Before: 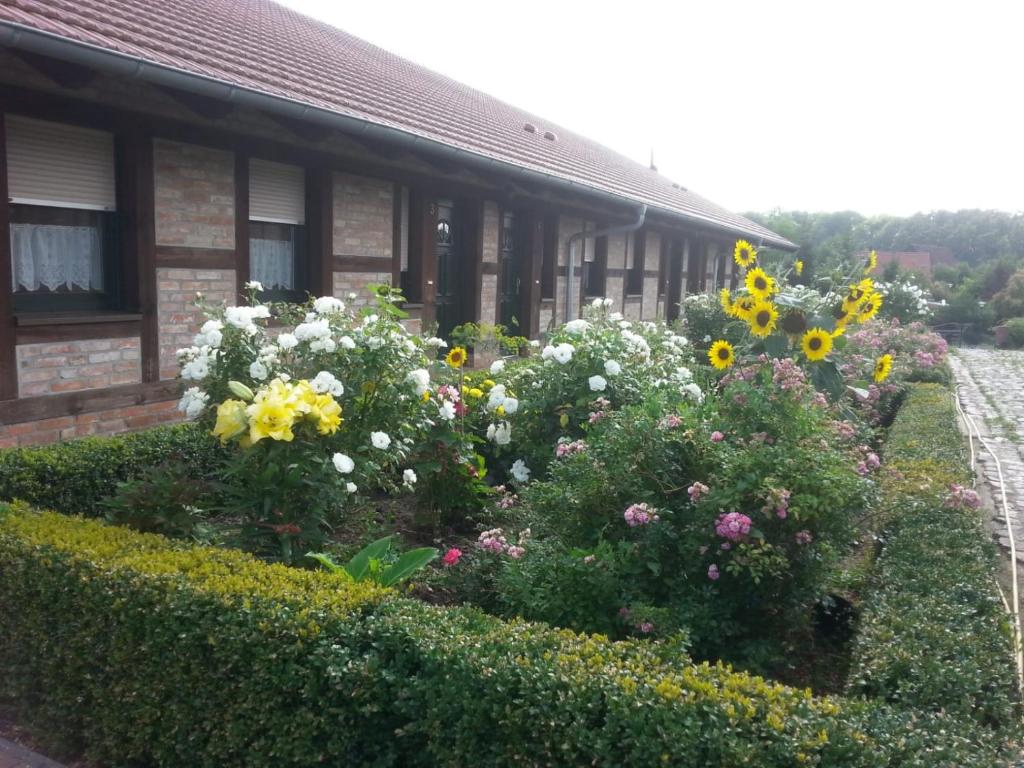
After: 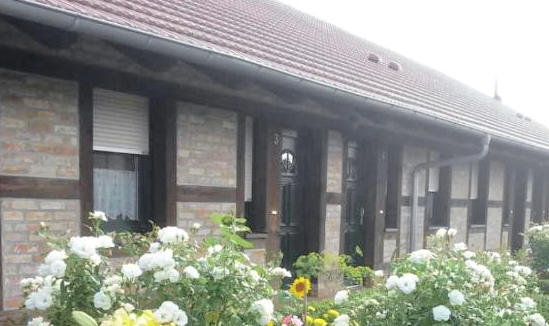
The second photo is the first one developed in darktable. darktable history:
tone equalizer: -8 EV 0.027 EV, -7 EV -0.01 EV, -6 EV 0.037 EV, -5 EV 0.028 EV, -4 EV 0.277 EV, -3 EV 0.62 EV, -2 EV 0.558 EV, -1 EV 0.181 EV, +0 EV 0.019 EV
tone curve: curves: ch0 [(0.003, 0) (0.066, 0.031) (0.163, 0.112) (0.264, 0.238) (0.395, 0.421) (0.517, 0.56) (0.684, 0.734) (0.791, 0.814) (1, 1)]; ch1 [(0, 0) (0.164, 0.115) (0.337, 0.332) (0.39, 0.398) (0.464, 0.461) (0.501, 0.5) (0.507, 0.5) (0.534, 0.532) (0.577, 0.59) (0.652, 0.681) (0.733, 0.749) (0.811, 0.796) (1, 1)]; ch2 [(0, 0) (0.337, 0.382) (0.464, 0.476) (0.501, 0.502) (0.527, 0.54) (0.551, 0.565) (0.6, 0.59) (0.687, 0.675) (1, 1)], color space Lab, independent channels, preserve colors none
crop: left 15.324%, top 9.204%, right 31.028%, bottom 48.289%
